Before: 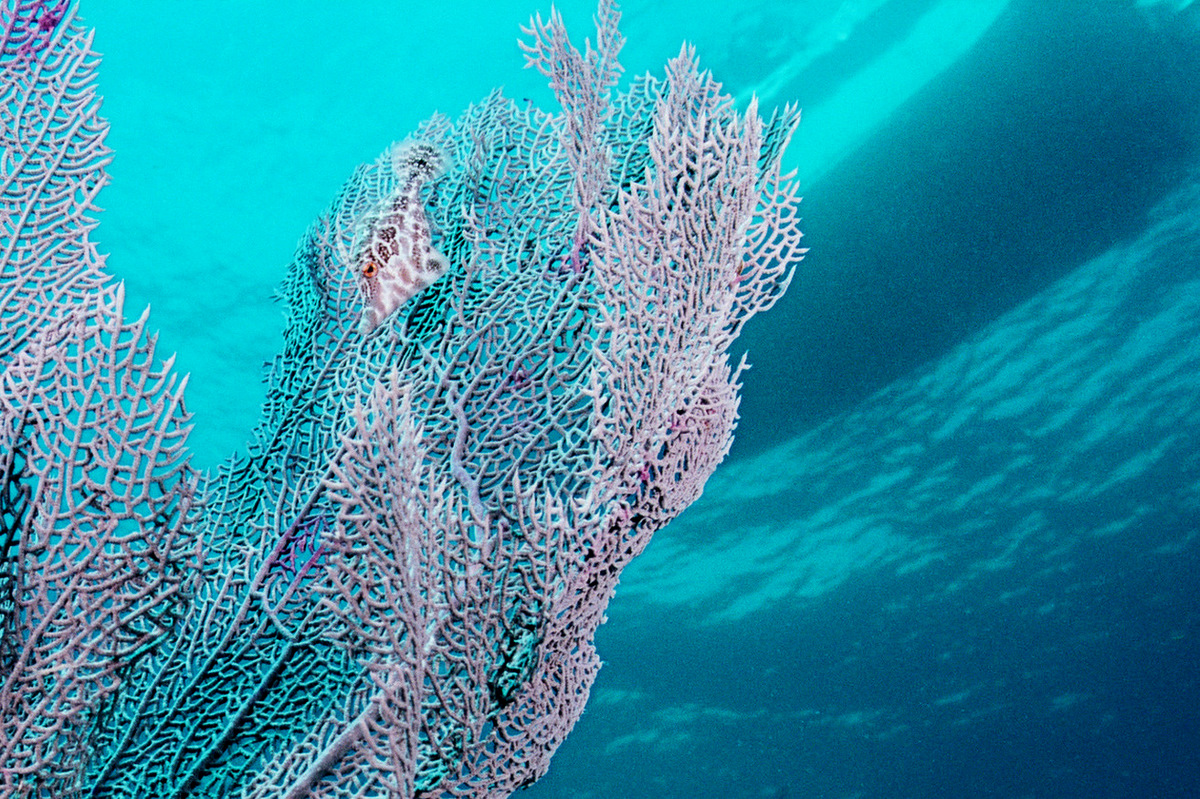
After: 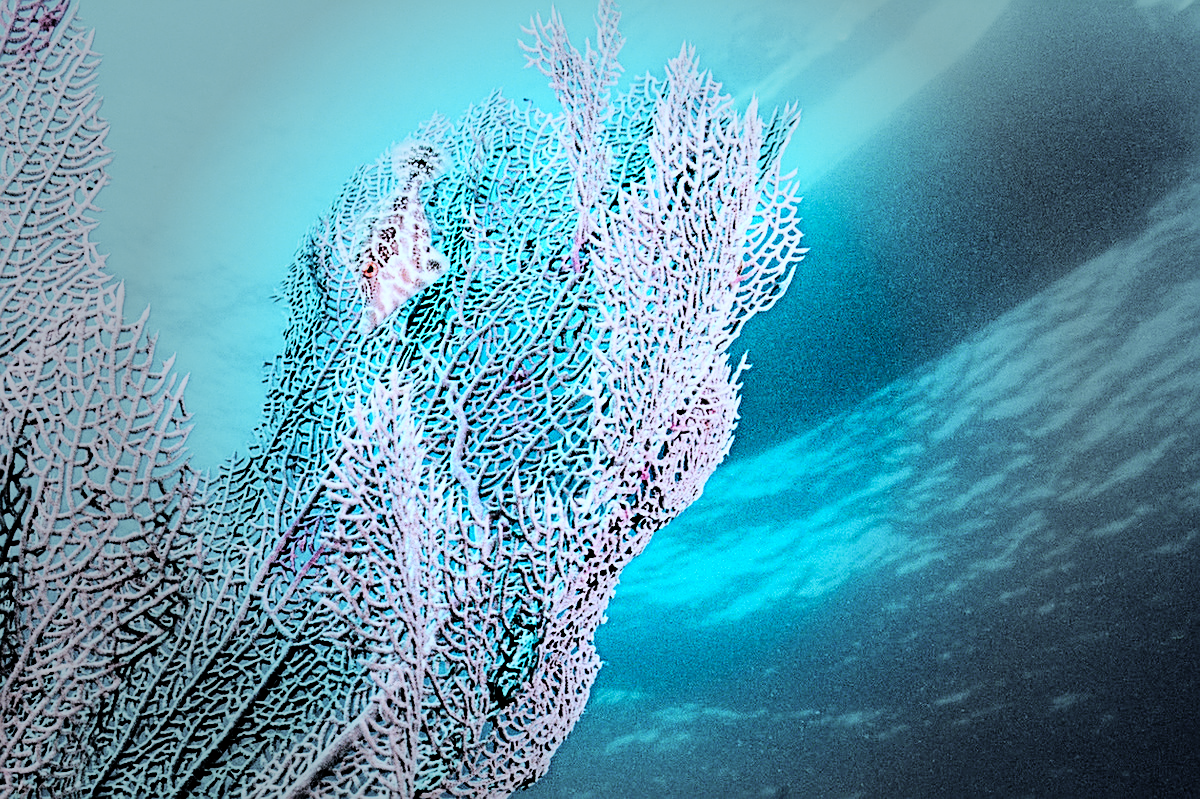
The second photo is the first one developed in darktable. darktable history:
filmic rgb: black relative exposure -5 EV, hardness 2.88, contrast 1.3
tone equalizer: -8 EV -0.75 EV, -7 EV -0.7 EV, -6 EV -0.6 EV, -5 EV -0.4 EV, -3 EV 0.4 EV, -2 EV 0.6 EV, -1 EV 0.7 EV, +0 EV 0.75 EV, edges refinement/feathering 500, mask exposure compensation -1.57 EV, preserve details no
vignetting: fall-off start 40%, fall-off radius 40%
exposure: black level correction 0.001, exposure 0.5 EV, compensate exposure bias true, compensate highlight preservation false
color correction: highlights a* -2.24, highlights b* -18.1
sharpen: on, module defaults
white balance: red 1.029, blue 0.92
